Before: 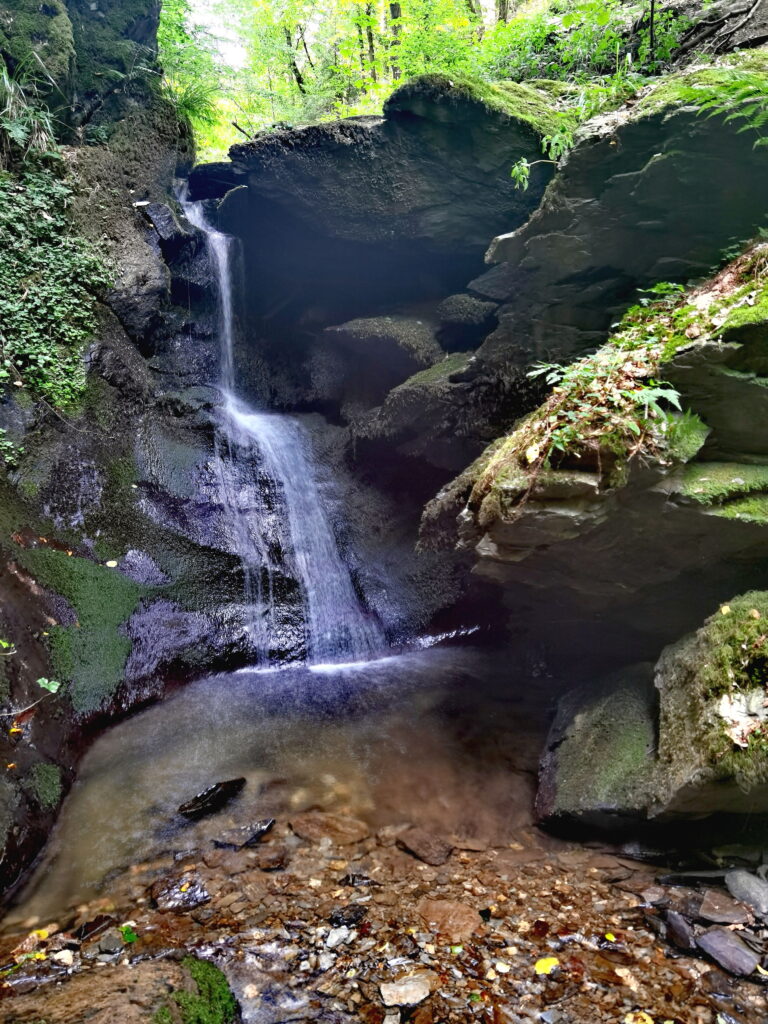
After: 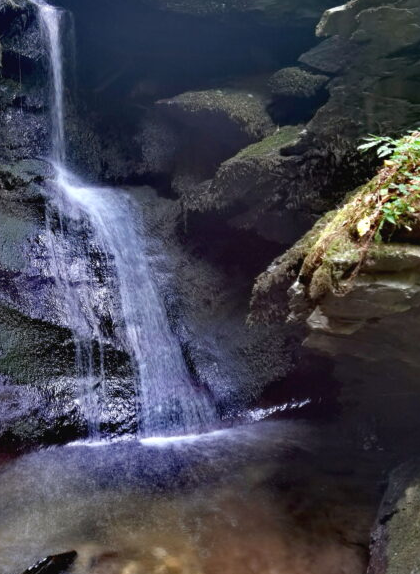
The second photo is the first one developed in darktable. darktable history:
crop and rotate: left 22.079%, top 22.175%, right 23.23%, bottom 21.756%
tone equalizer: smoothing diameter 24.93%, edges refinement/feathering 7.18, preserve details guided filter
